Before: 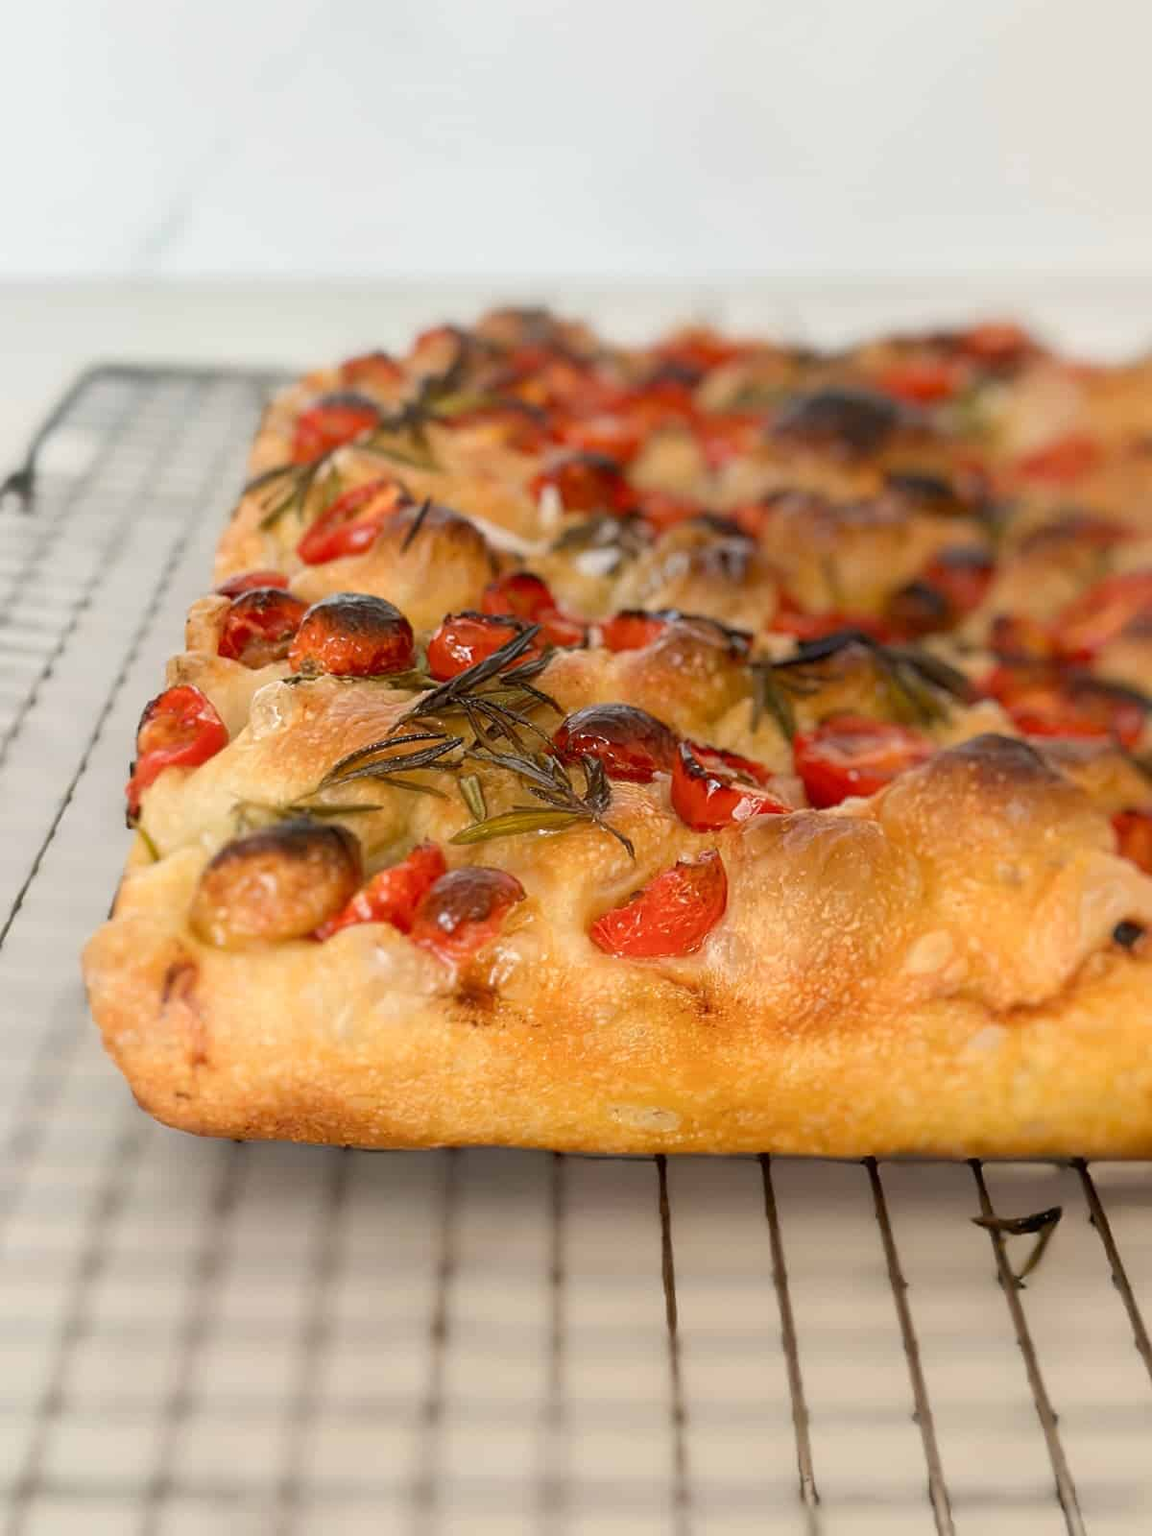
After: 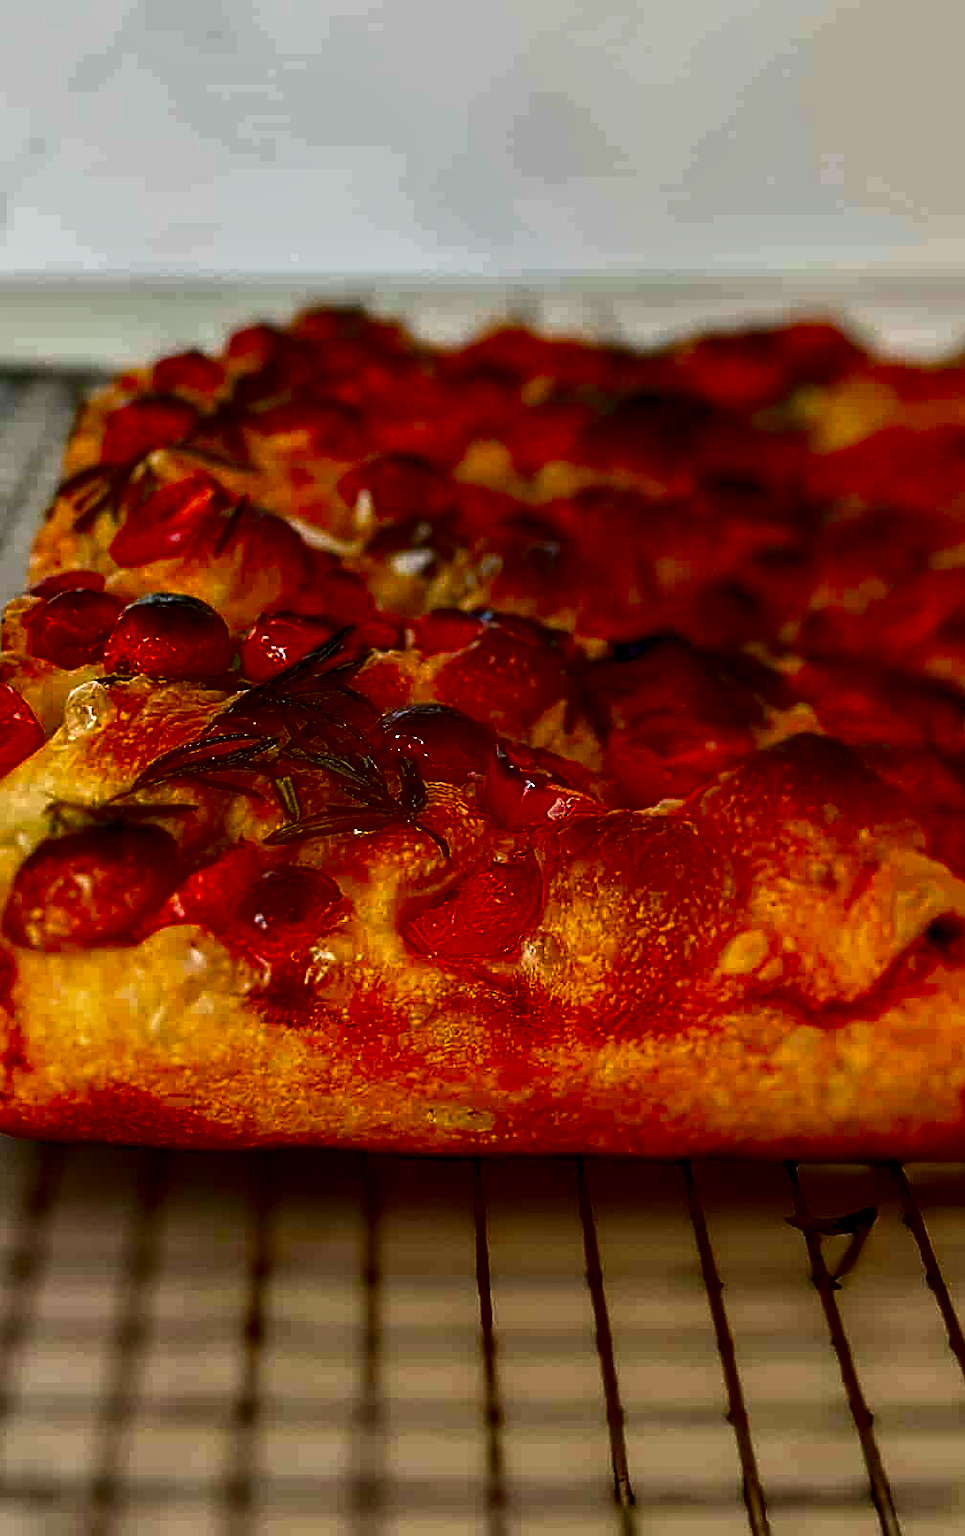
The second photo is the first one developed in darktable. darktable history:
contrast equalizer: octaves 7, y [[0.6 ×6], [0.55 ×6], [0 ×6], [0 ×6], [0 ×6]], mix 0.3
contrast brightness saturation: brightness -1, saturation 1
local contrast: detail 130%
crop: left 16.145%
sharpen: on, module defaults
